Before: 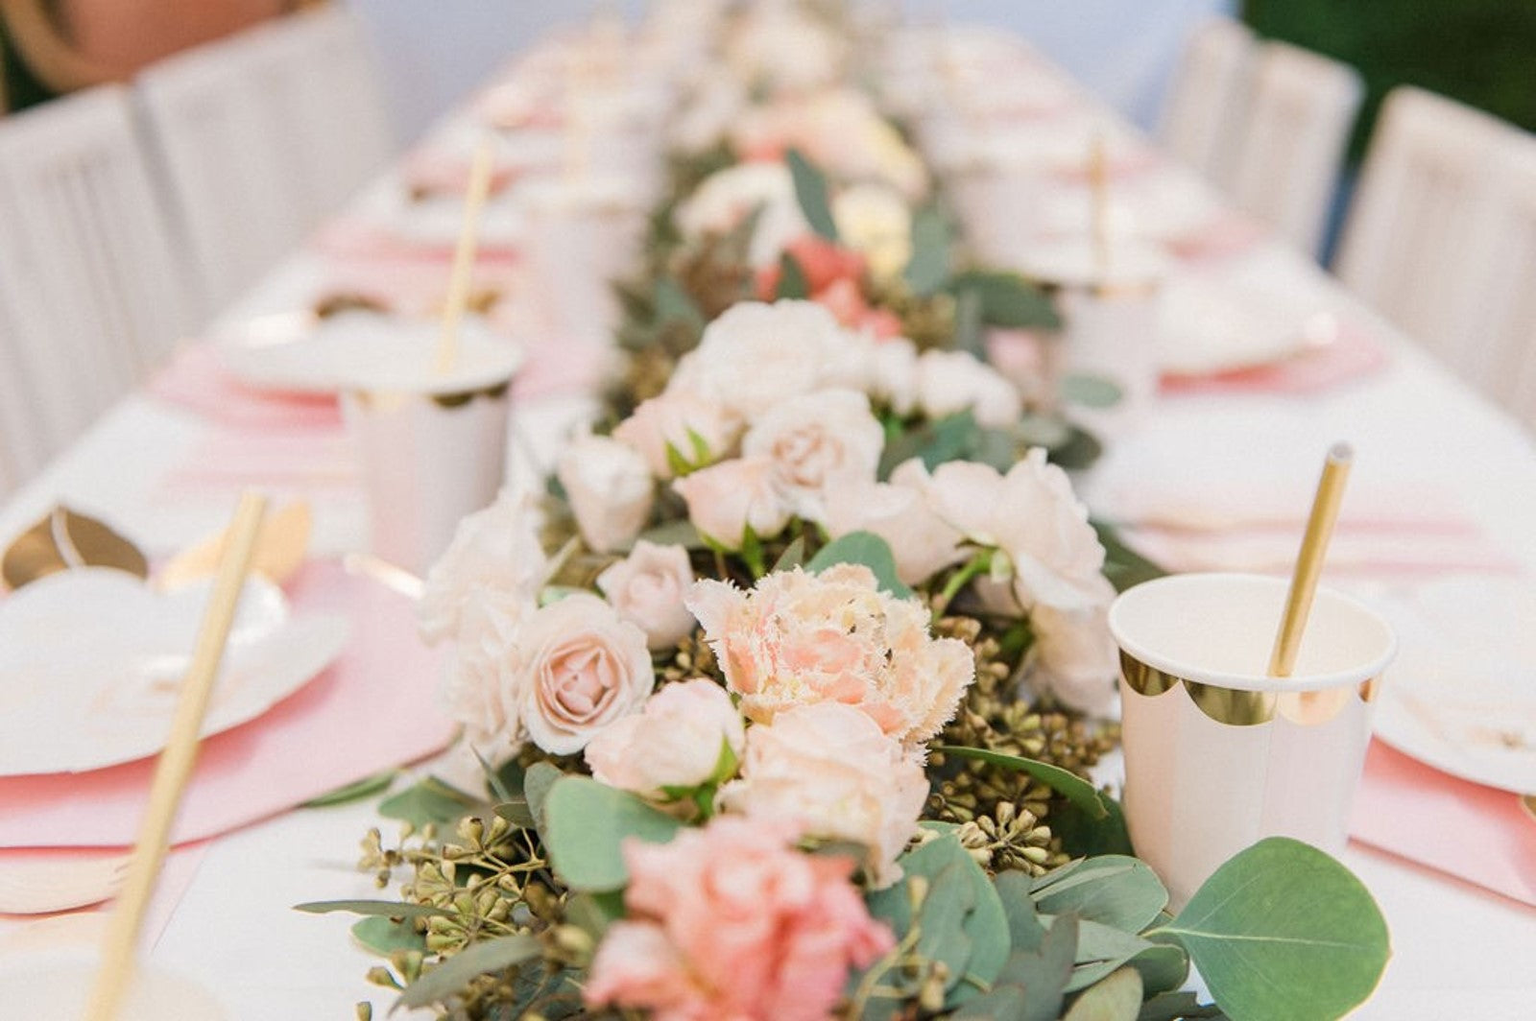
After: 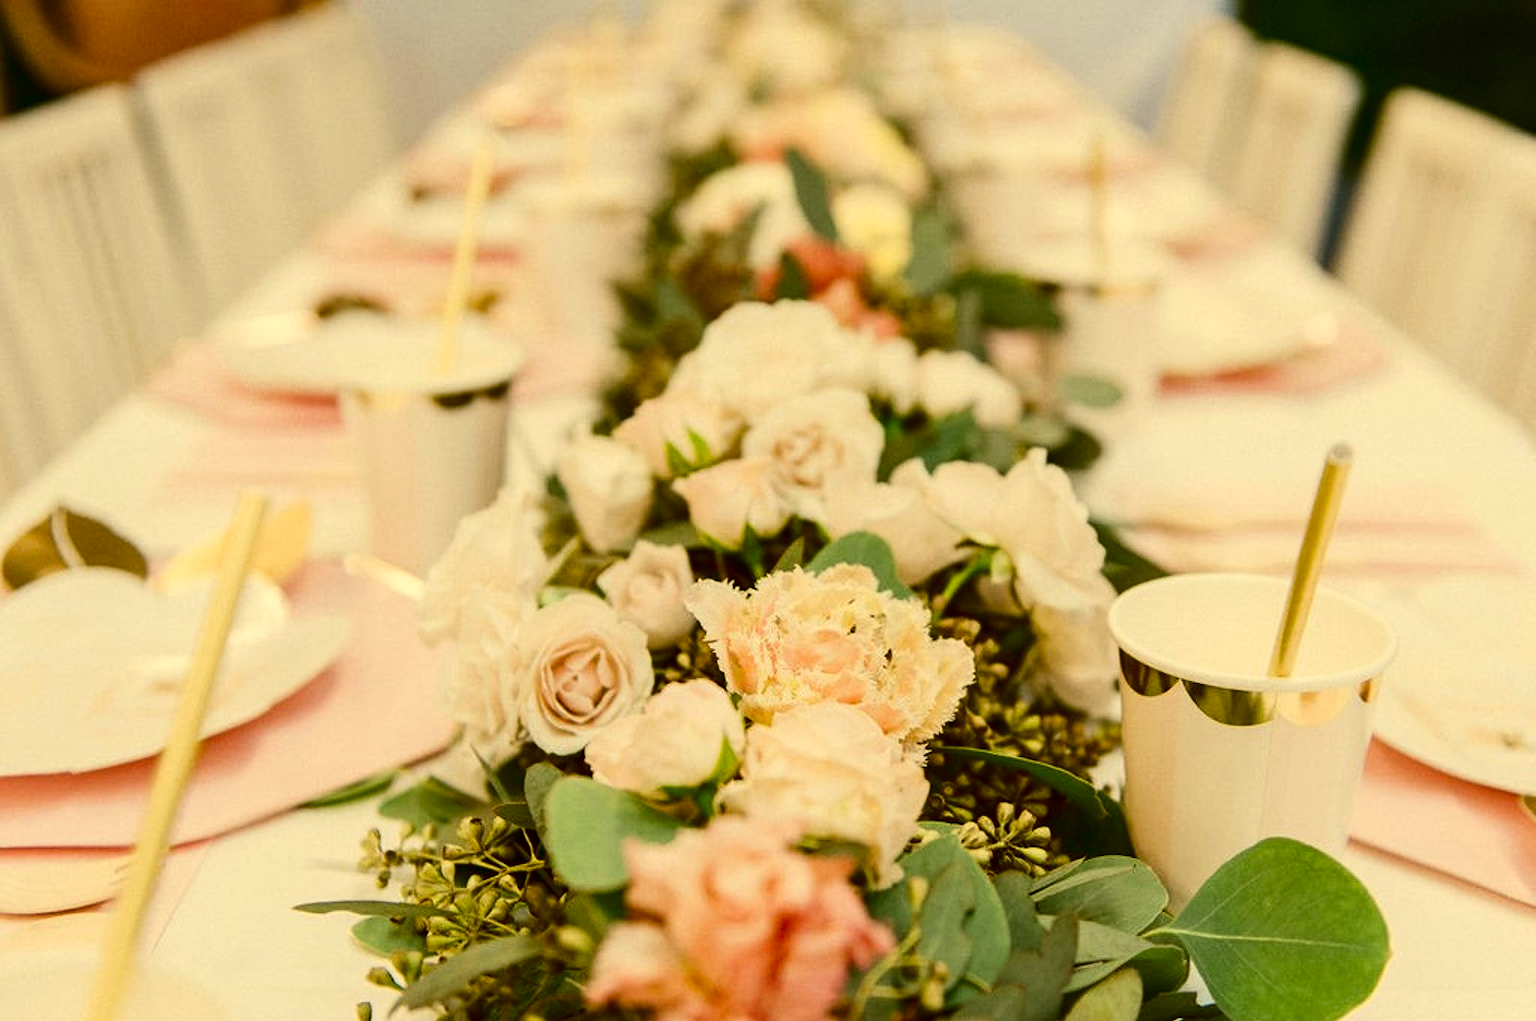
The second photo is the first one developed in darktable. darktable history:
contrast brightness saturation: contrast 0.19, brightness -0.222, saturation 0.111
color correction: highlights a* 0.162, highlights b* 29.21, shadows a* -0.271, shadows b* 21.19
